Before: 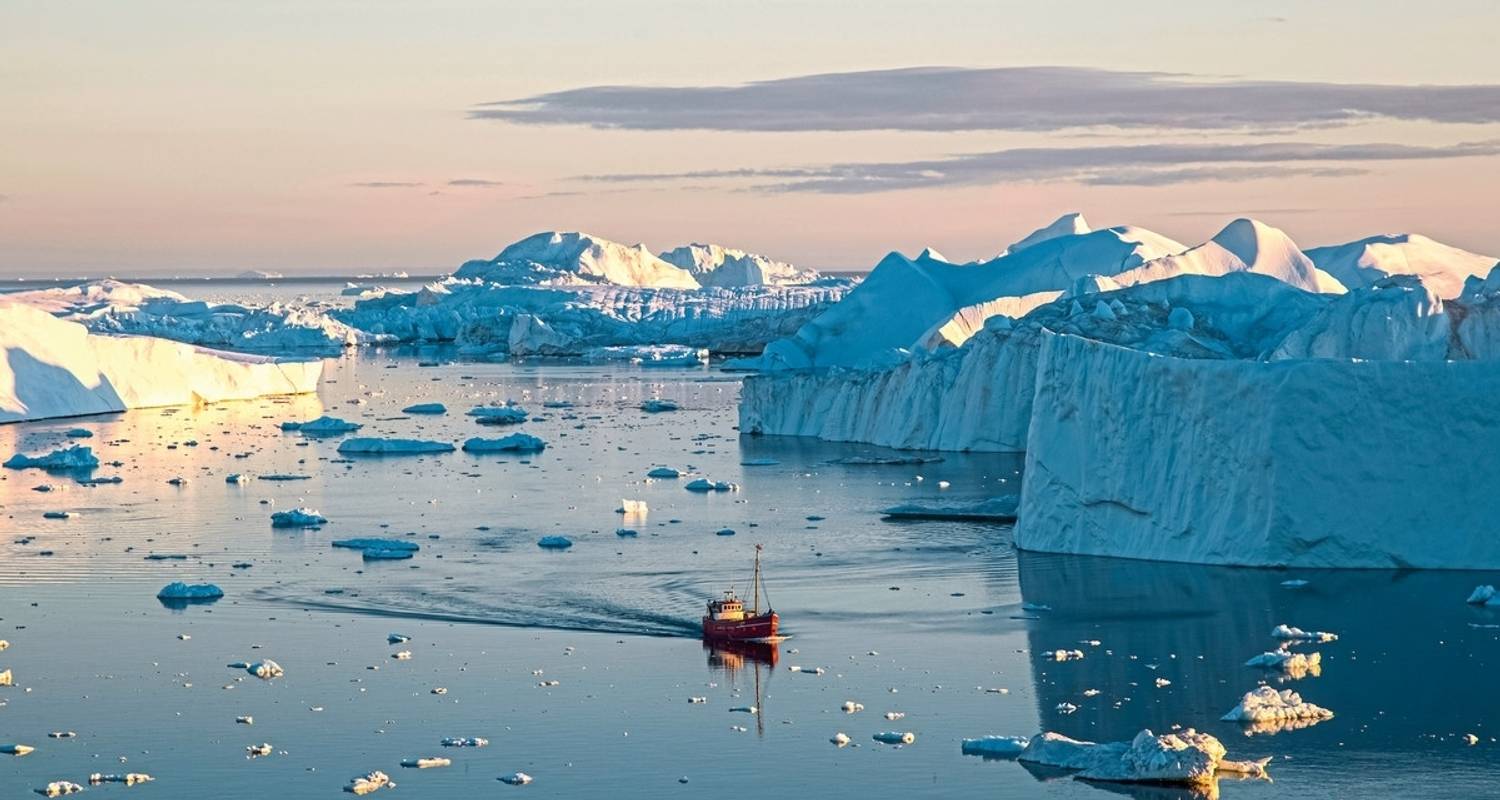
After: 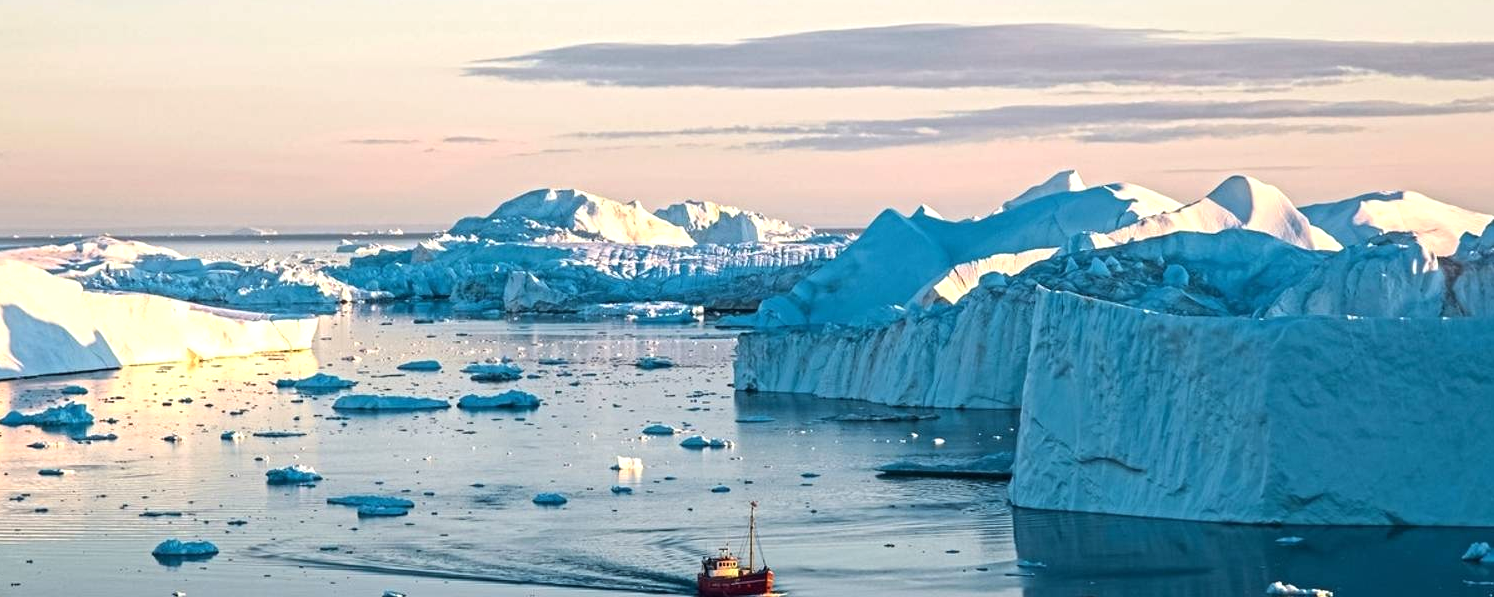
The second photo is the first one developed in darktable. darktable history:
tone equalizer: -8 EV -0.417 EV, -7 EV -0.389 EV, -6 EV -0.333 EV, -5 EV -0.222 EV, -3 EV 0.222 EV, -2 EV 0.333 EV, -1 EV 0.389 EV, +0 EV 0.417 EV, edges refinement/feathering 500, mask exposure compensation -1.57 EV, preserve details no
crop: left 0.387%, top 5.469%, bottom 19.809%
